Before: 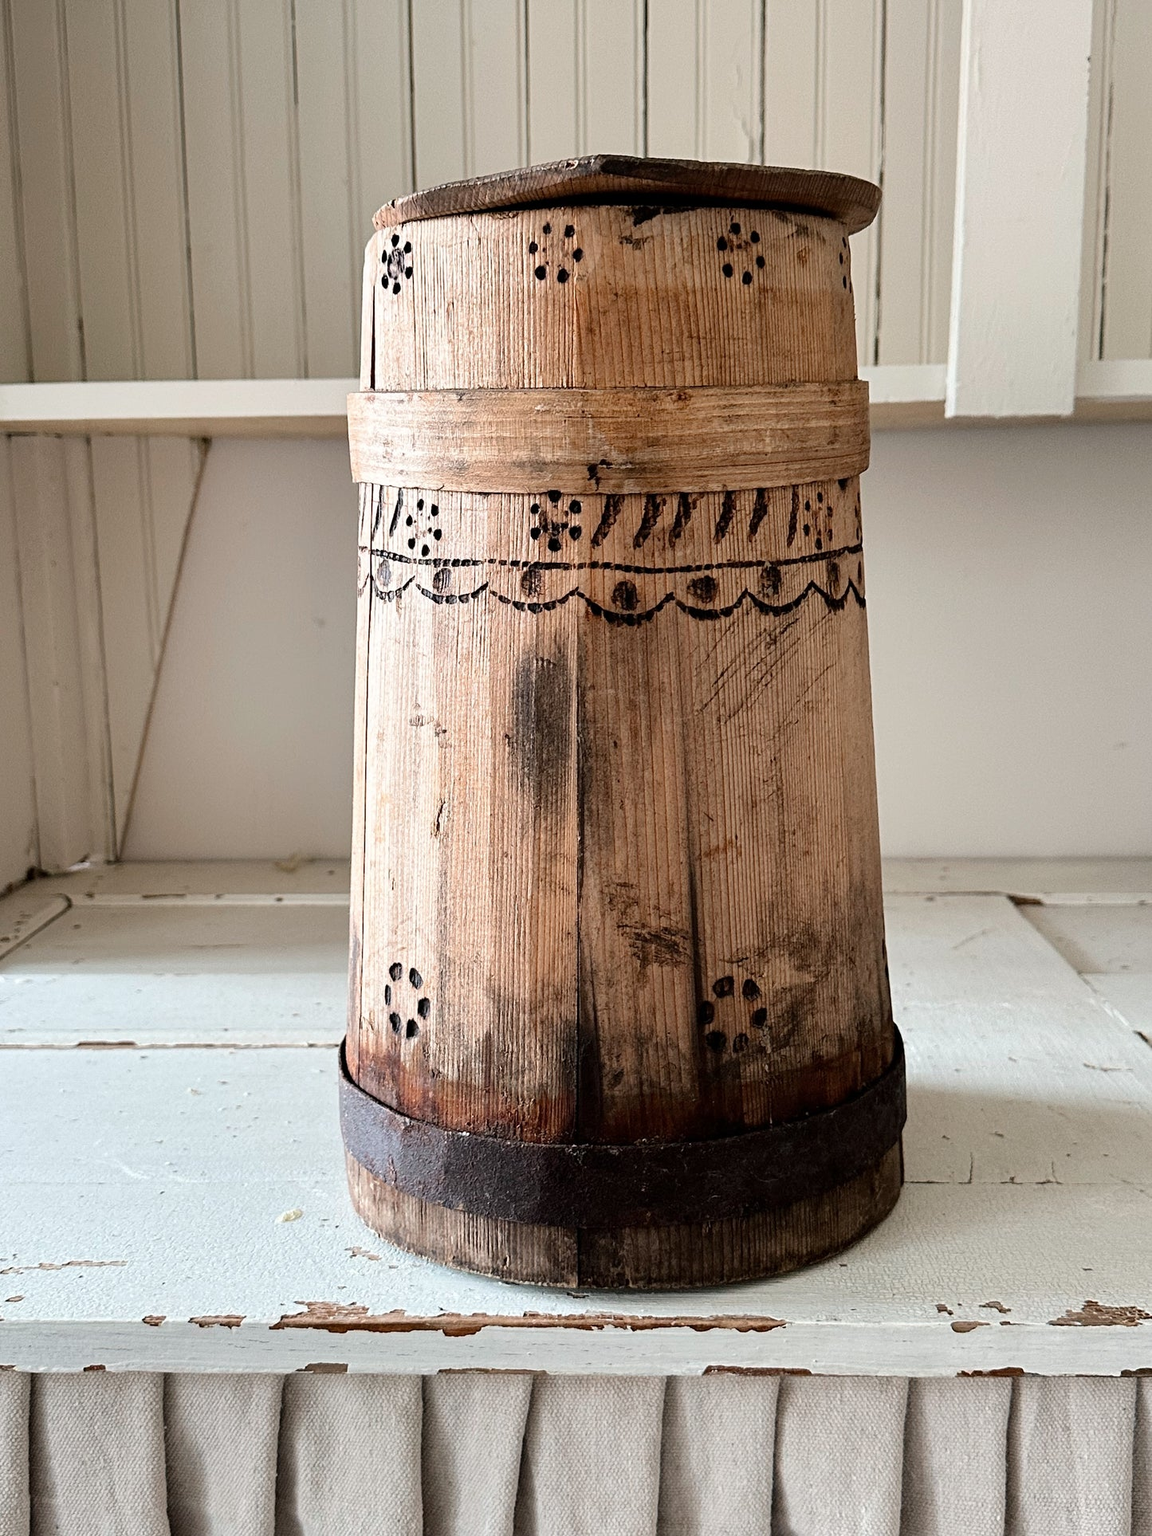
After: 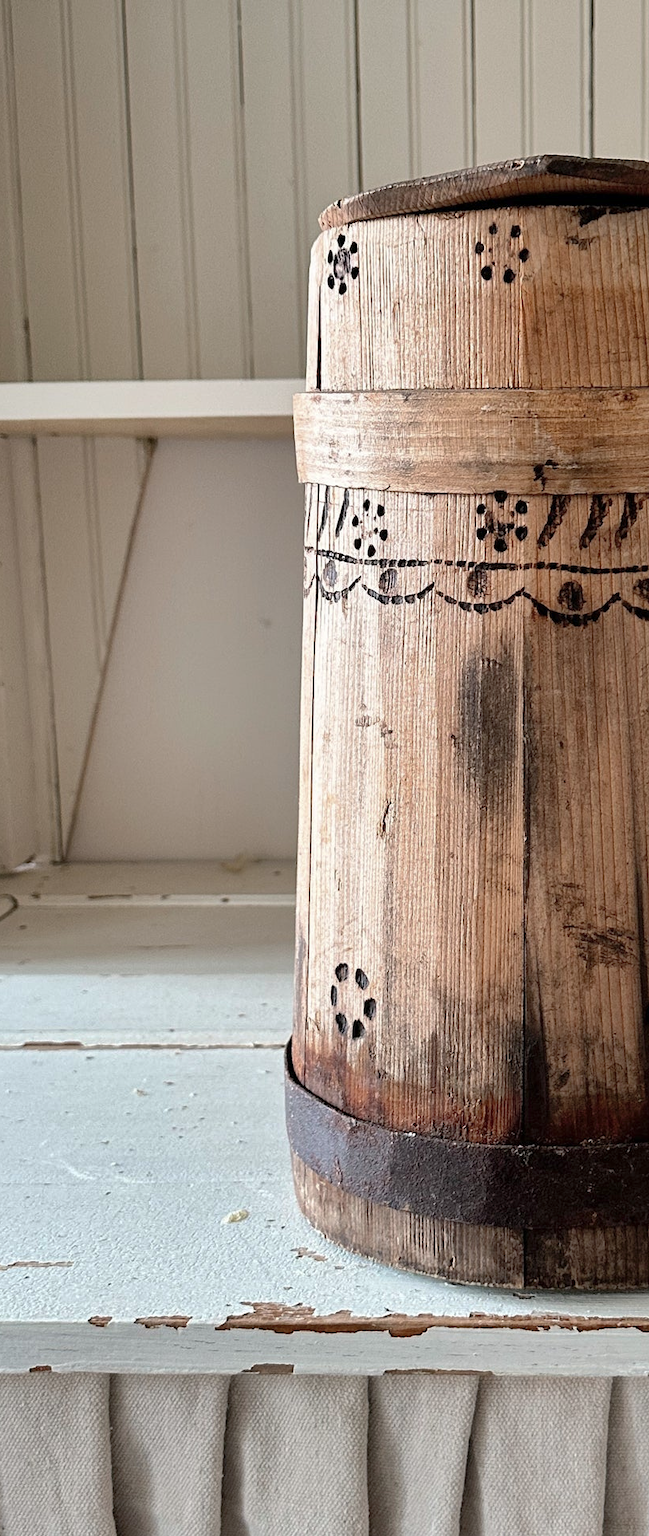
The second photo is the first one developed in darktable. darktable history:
crop: left 4.74%, right 38.863%
shadows and highlights: on, module defaults
color zones: curves: ch1 [(0, 0.469) (0.01, 0.469) (0.12, 0.446) (0.248, 0.469) (0.5, 0.5) (0.748, 0.5) (0.99, 0.469) (1, 0.469)]
